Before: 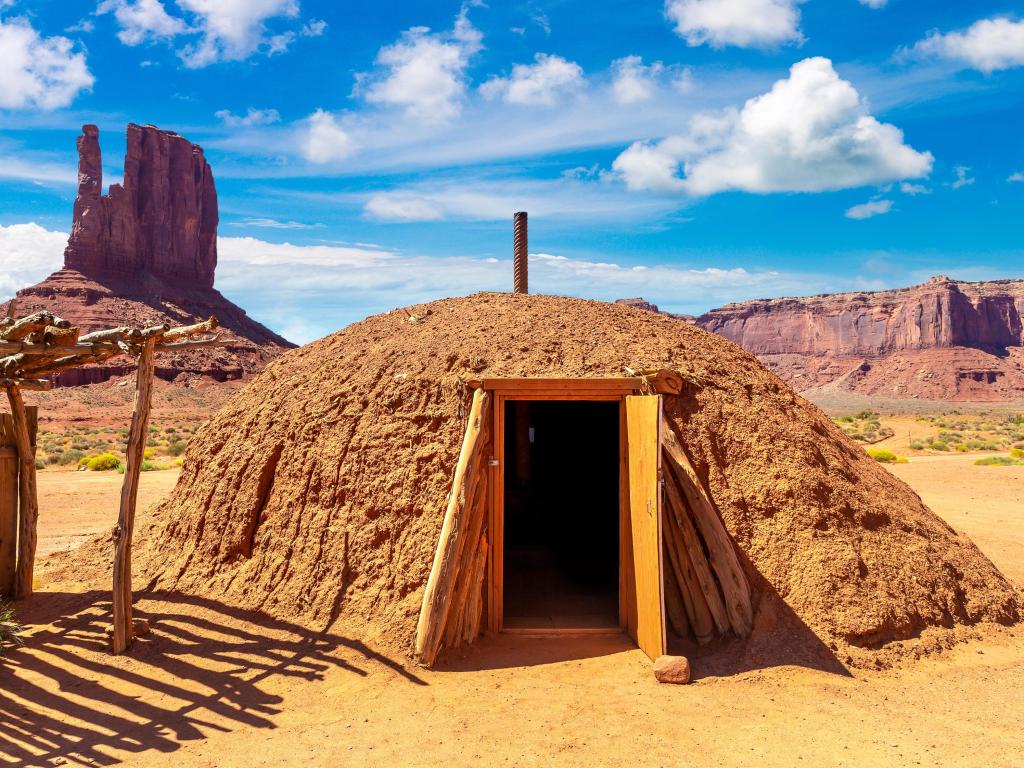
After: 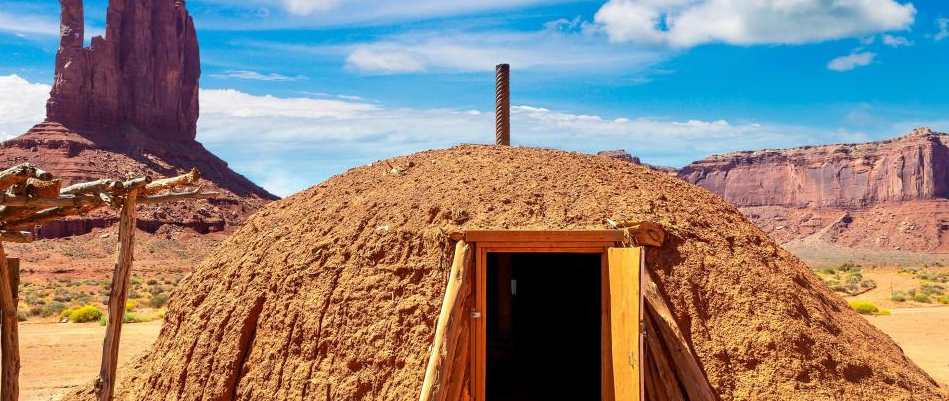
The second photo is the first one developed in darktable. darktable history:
crop: left 1.842%, top 19.311%, right 5.464%, bottom 28.361%
